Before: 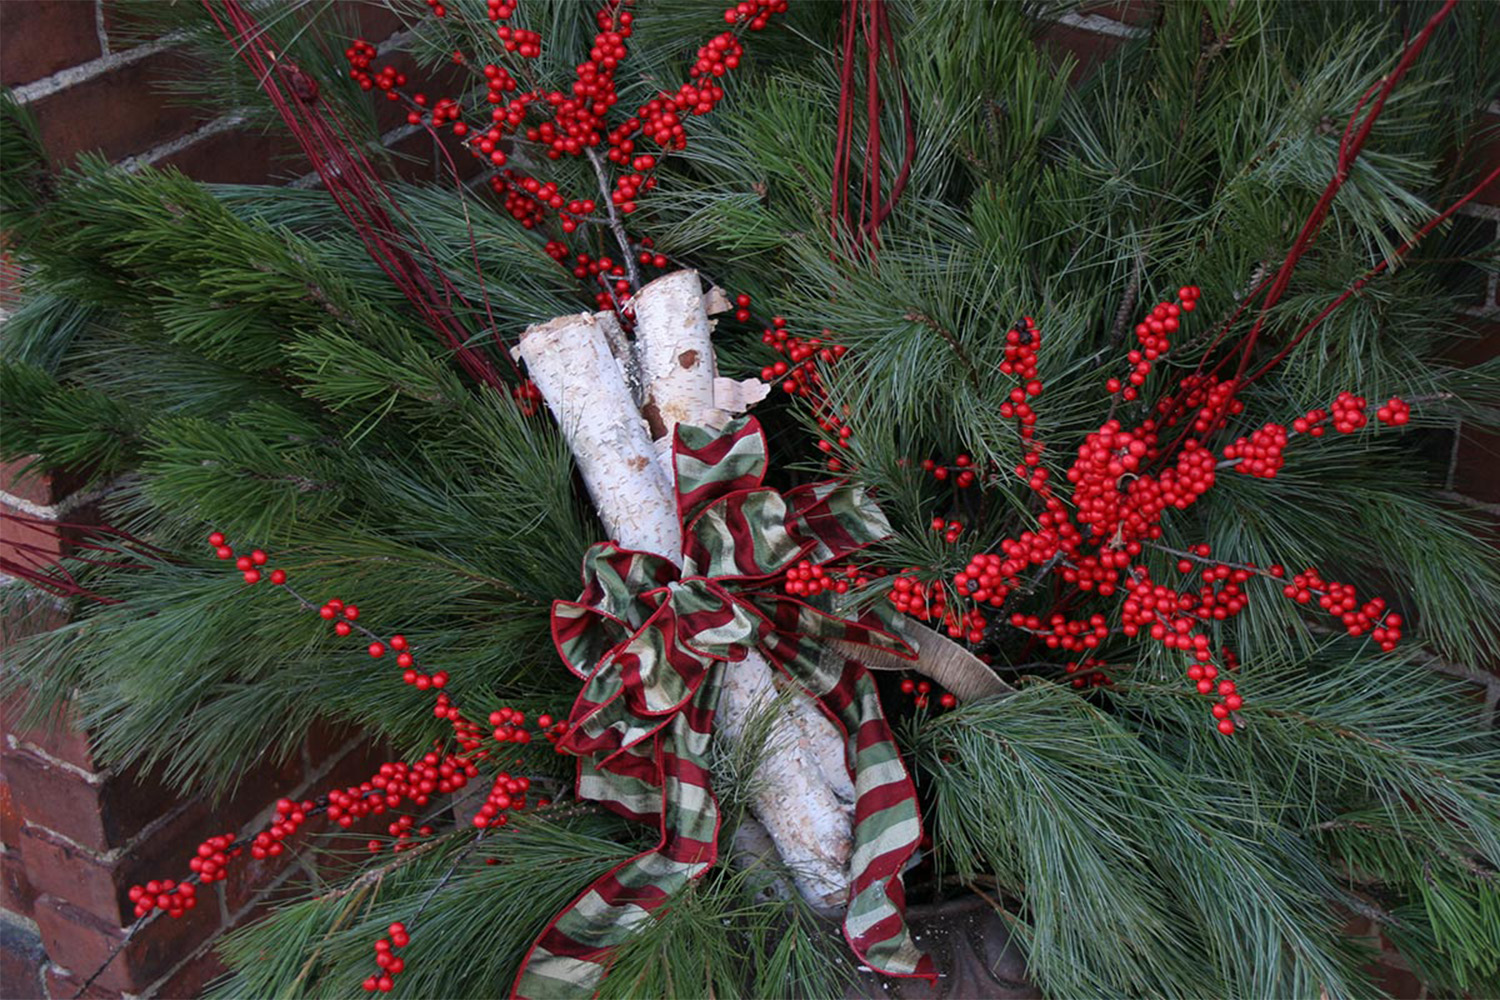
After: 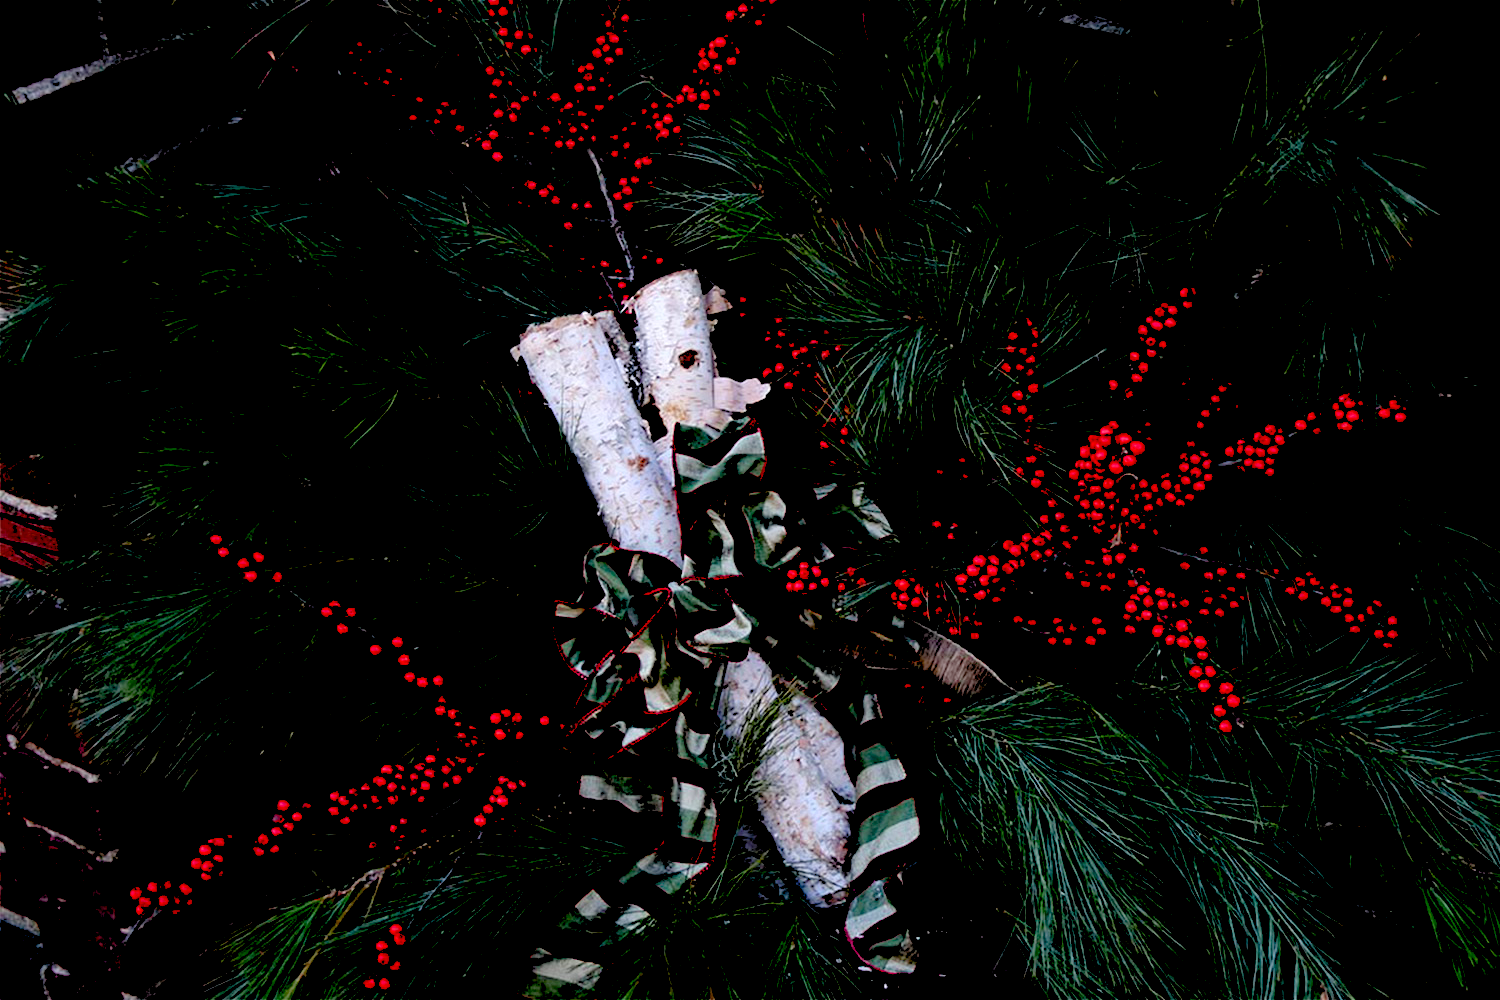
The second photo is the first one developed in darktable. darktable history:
rgb levels: levels [[0.013, 0.434, 0.89], [0, 0.5, 1], [0, 0.5, 1]]
exposure: black level correction 0.1, exposure -0.092 EV, compensate highlight preservation false
